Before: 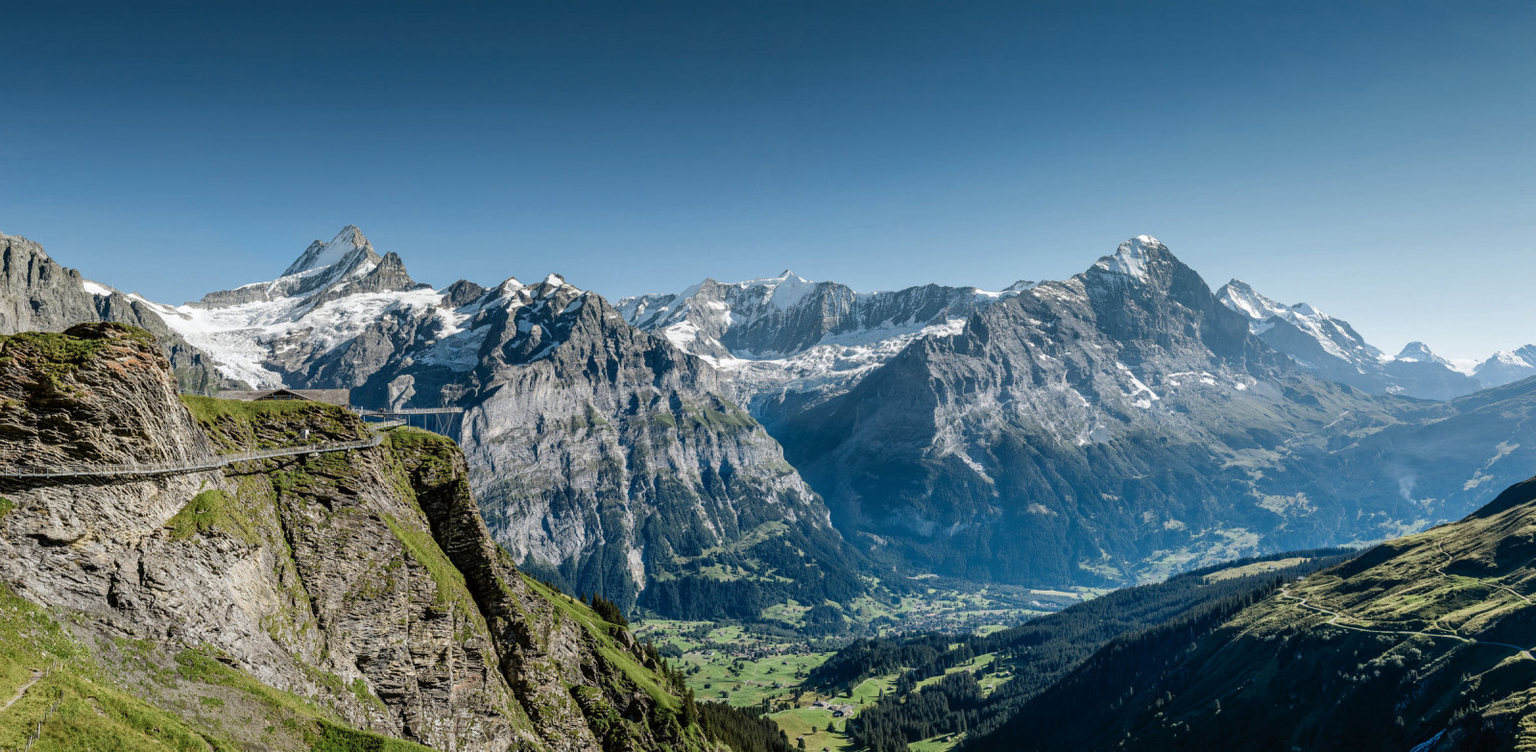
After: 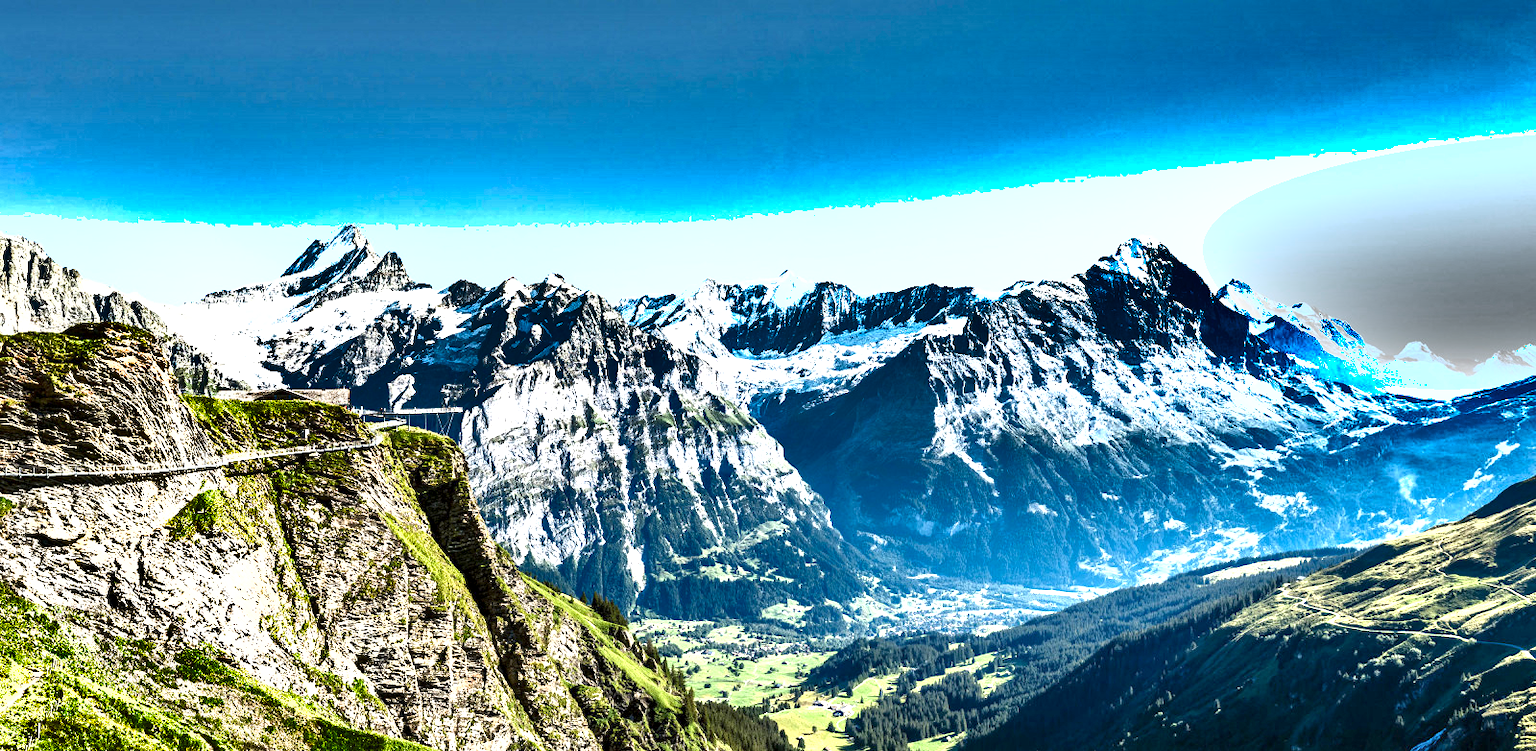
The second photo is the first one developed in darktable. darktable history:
exposure: black level correction 0.001, exposure 1.84 EV, compensate highlight preservation false
shadows and highlights: shadows 19.13, highlights -83.41, soften with gaussian
